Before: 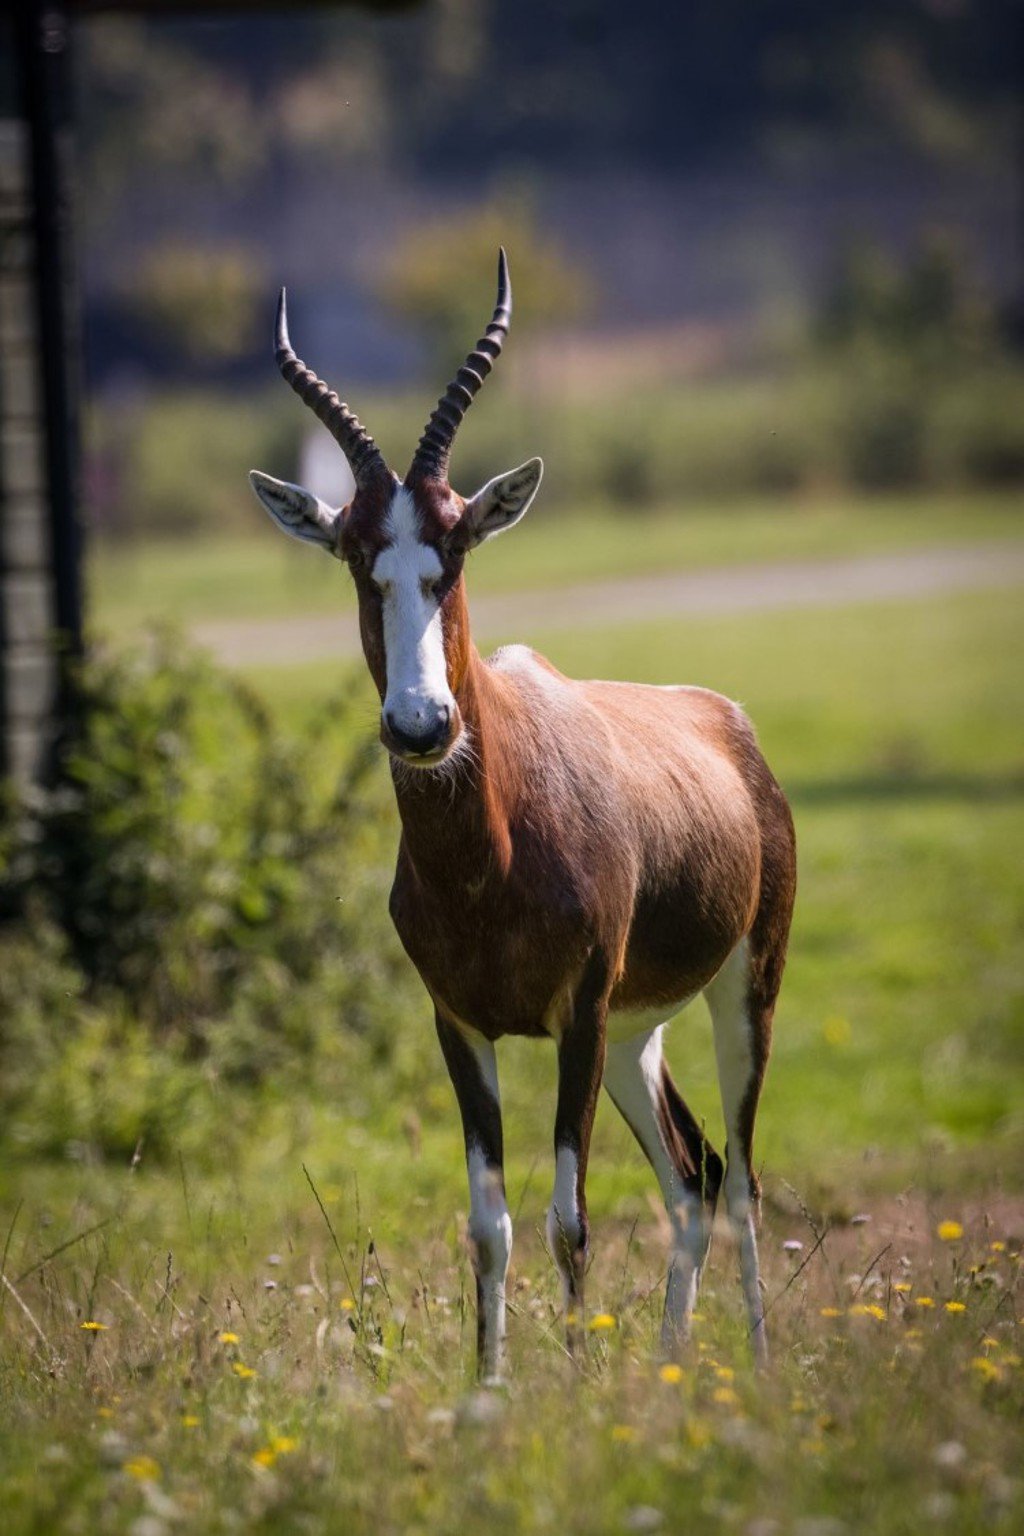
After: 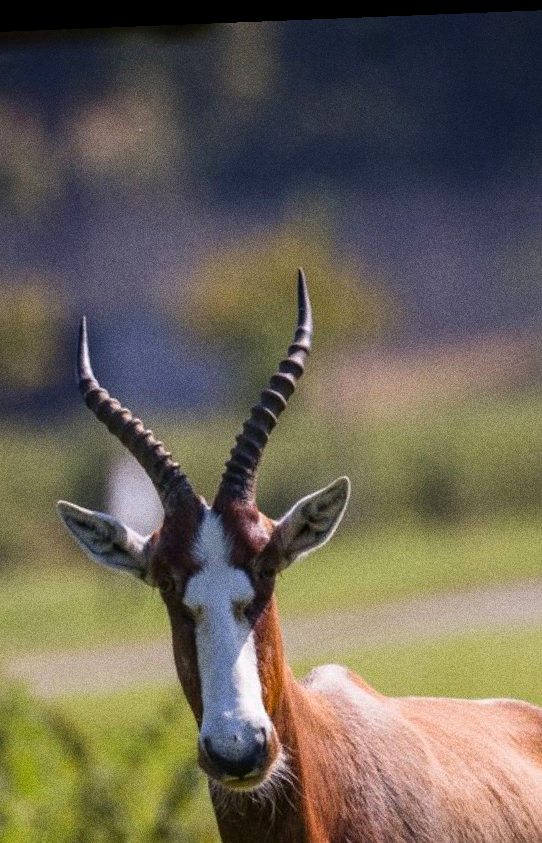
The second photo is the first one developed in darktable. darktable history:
crop: left 19.556%, right 30.401%, bottom 46.458%
rotate and perspective: rotation -2.29°, automatic cropping off
grain: coarseness 0.09 ISO, strength 40%
color correction: saturation 1.1
